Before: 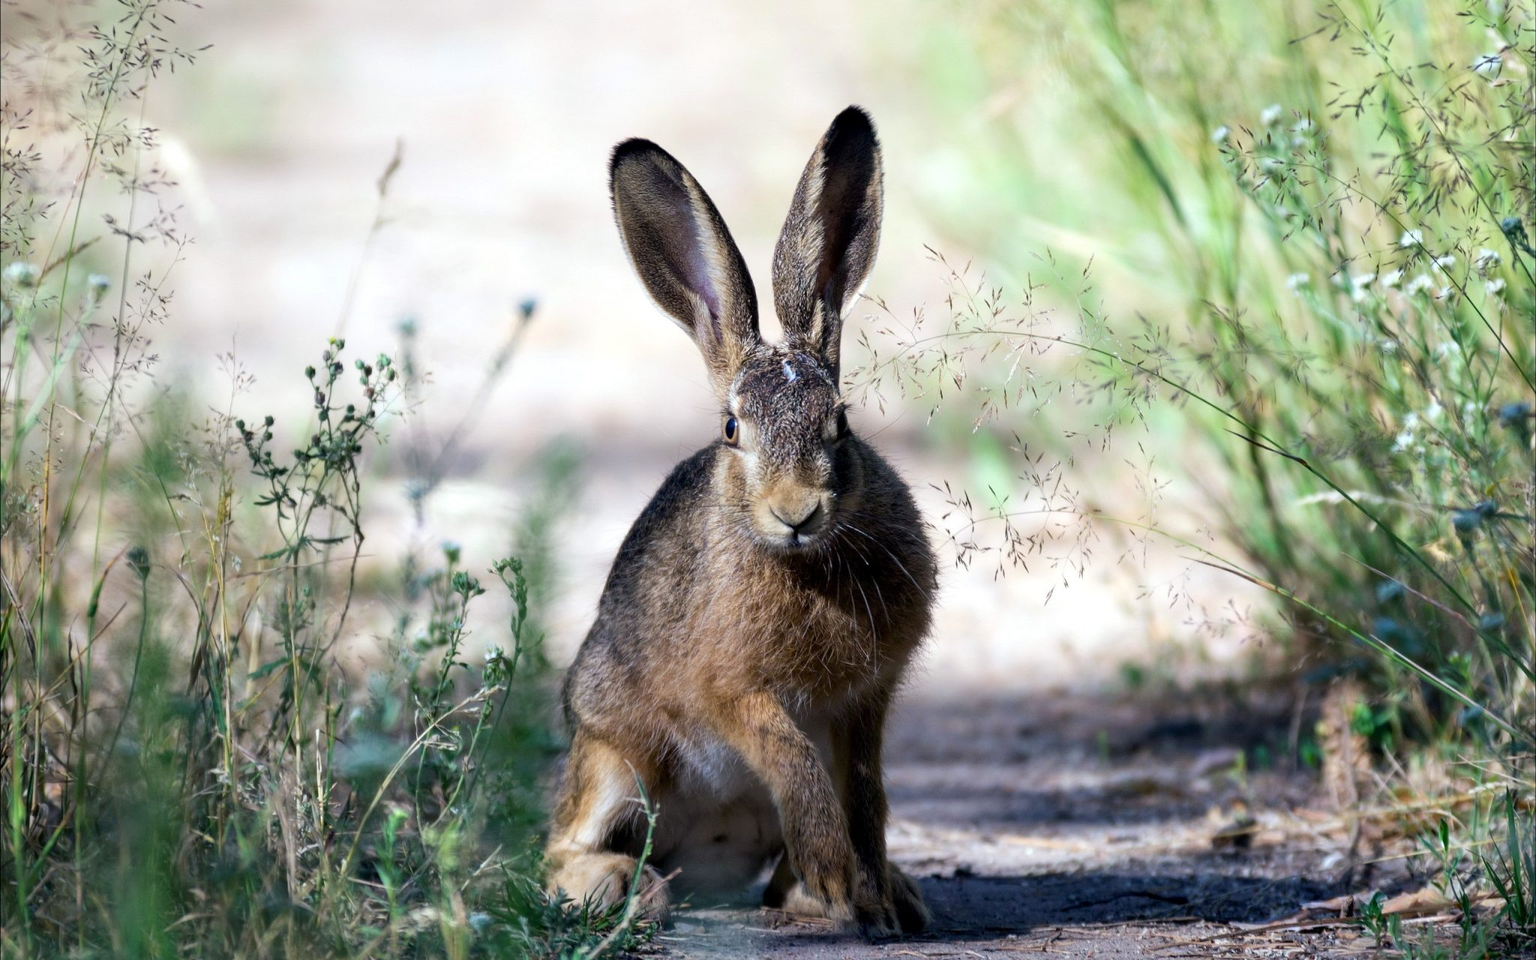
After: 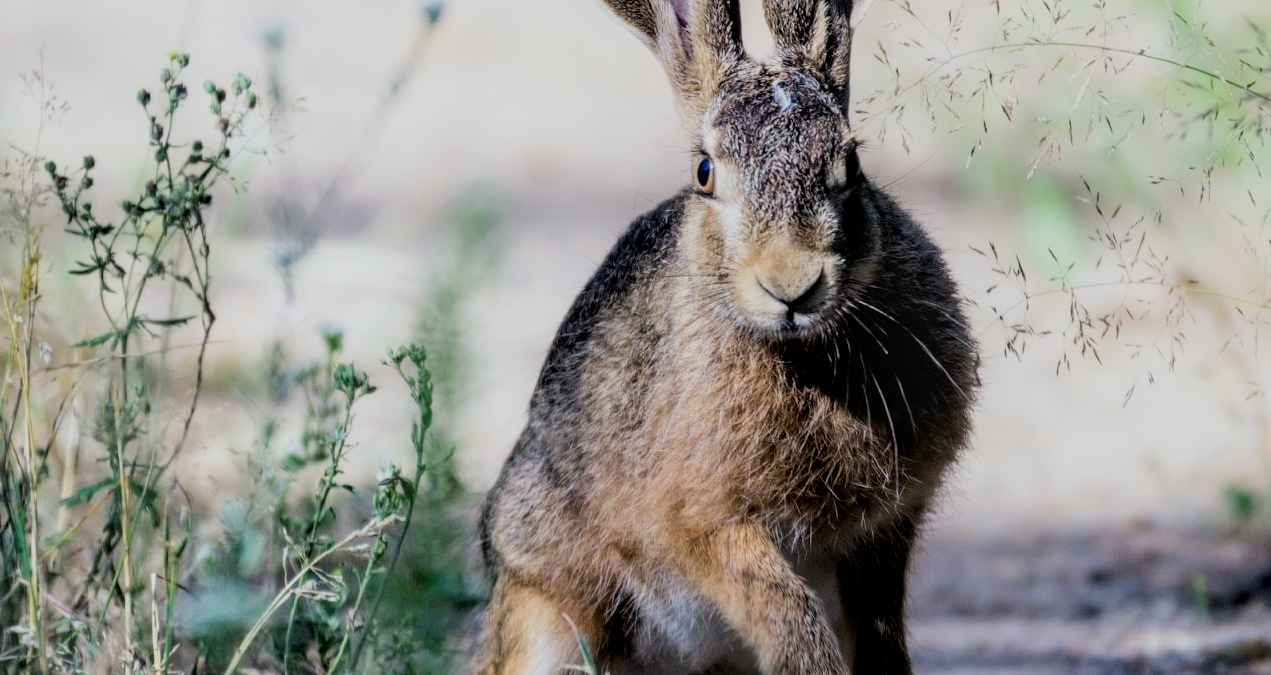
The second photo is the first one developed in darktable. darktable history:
crop: left 13.23%, top 31.216%, right 24.664%, bottom 15.557%
exposure: black level correction 0, exposure 0.499 EV, compensate exposure bias true, compensate highlight preservation false
local contrast: on, module defaults
filmic rgb: black relative exposure -6.12 EV, white relative exposure 6.97 EV, hardness 2.25
